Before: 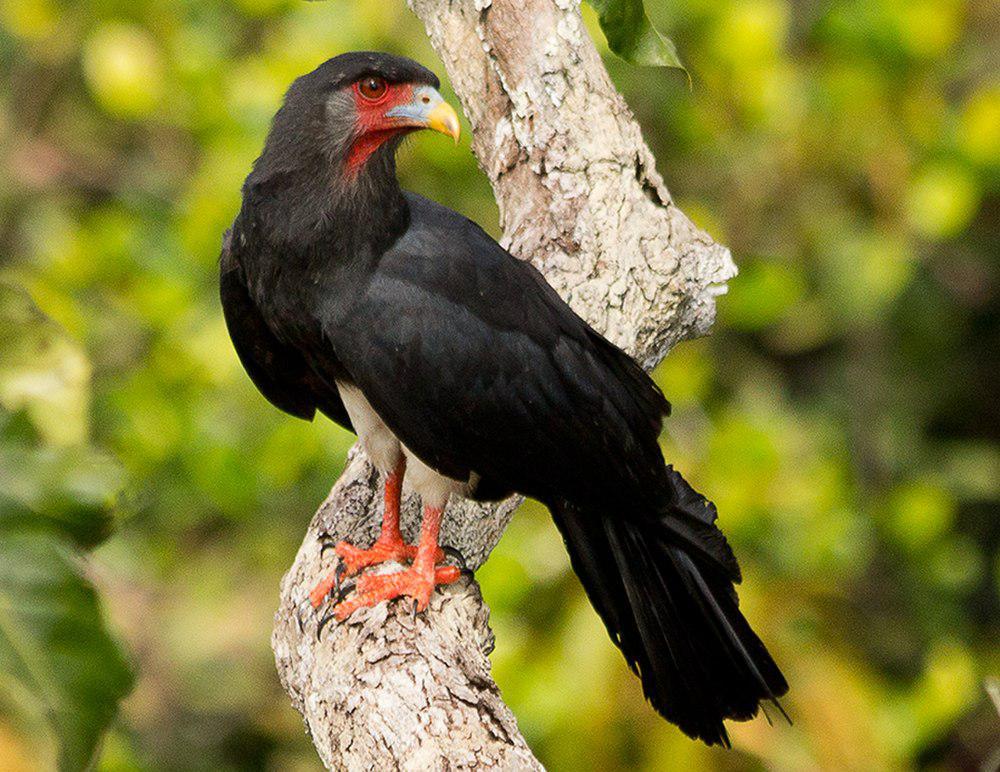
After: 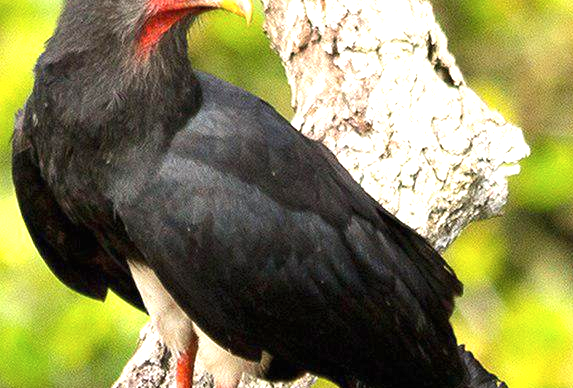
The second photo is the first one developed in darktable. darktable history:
tone equalizer: edges refinement/feathering 500, mask exposure compensation -1.57 EV, preserve details no
contrast brightness saturation: saturation -0.039
crop: left 20.899%, top 15.639%, right 21.794%, bottom 34.053%
exposure: black level correction 0, exposure 1.098 EV, compensate highlight preservation false
